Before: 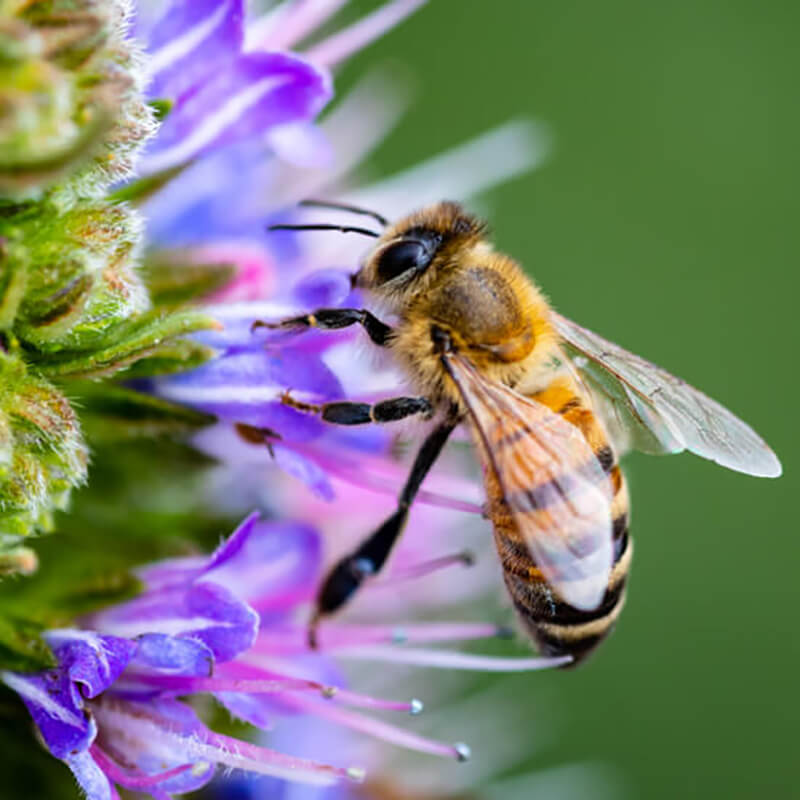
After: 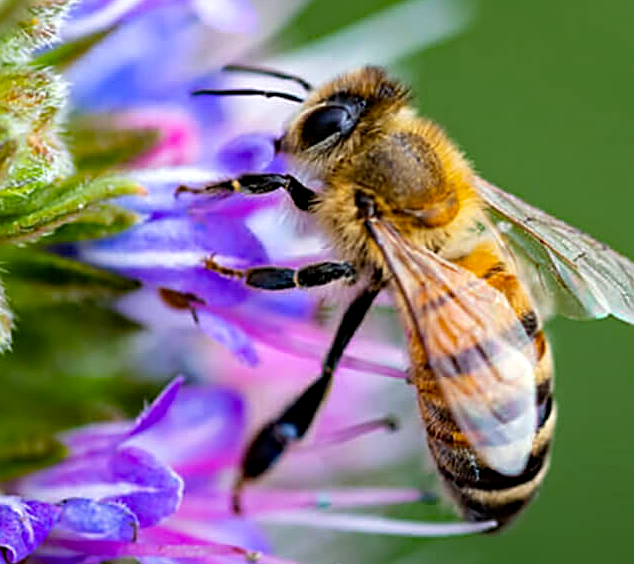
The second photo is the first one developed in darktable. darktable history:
sharpen: on, module defaults
crop: left 9.52%, top 16.991%, right 11.144%, bottom 12.405%
haze removal: strength 0.301, distance 0.253, compatibility mode true, adaptive false
